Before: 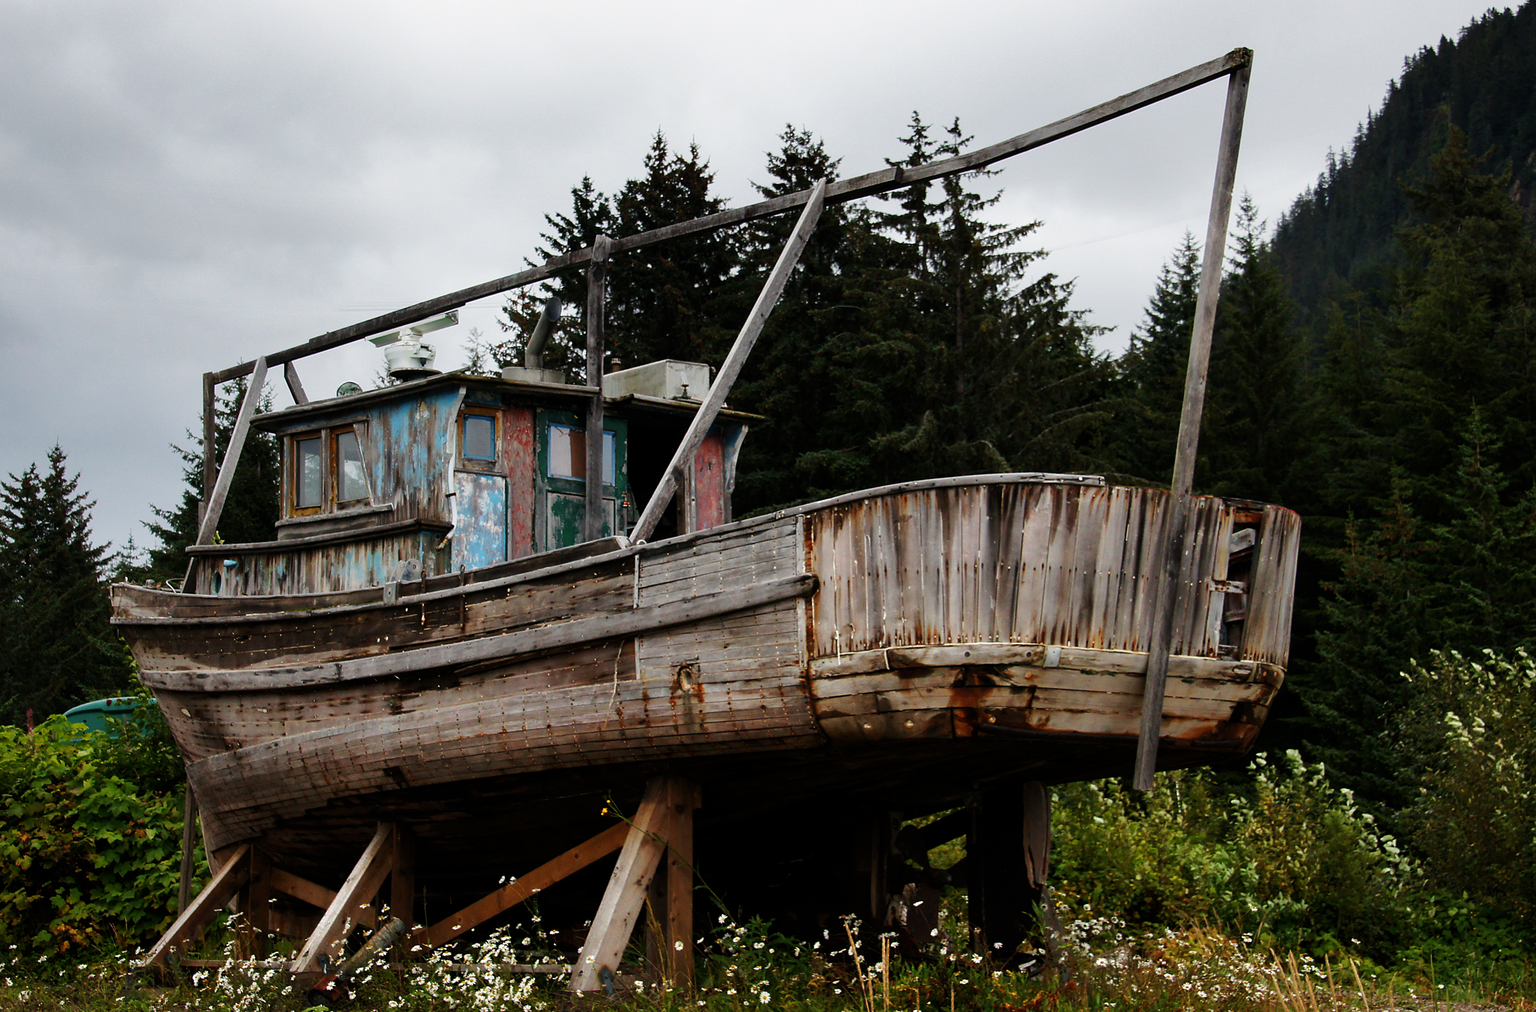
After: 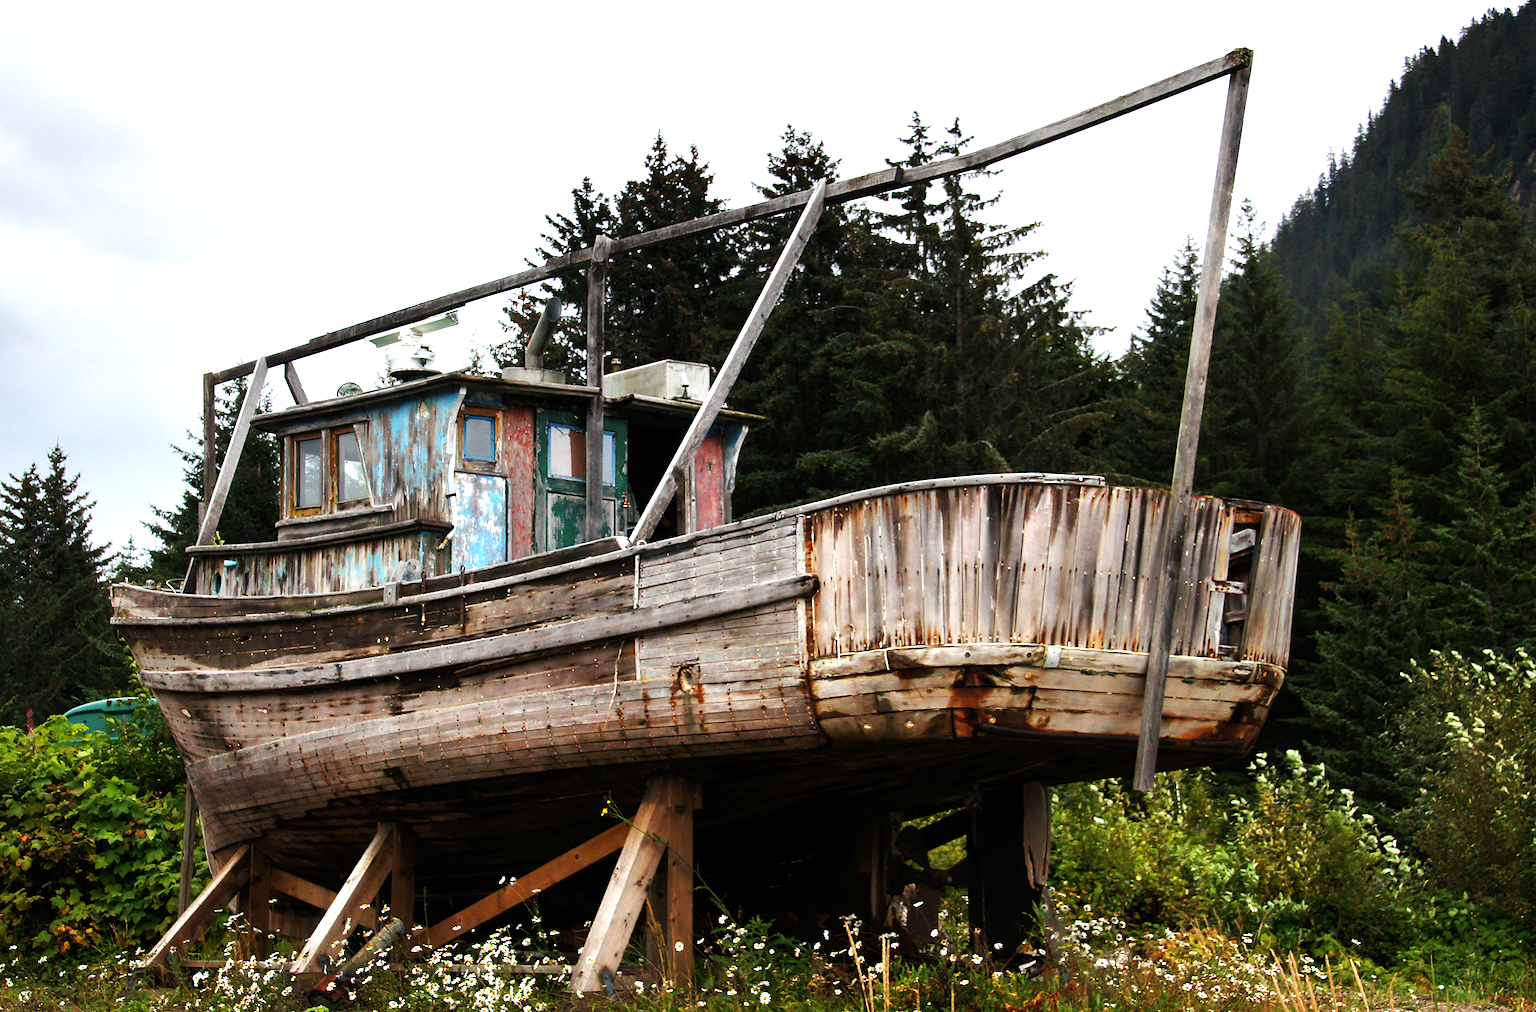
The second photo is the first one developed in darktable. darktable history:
exposure: black level correction 0, exposure 1 EV, compensate exposure bias true, compensate highlight preservation false
tone equalizer: on, module defaults
